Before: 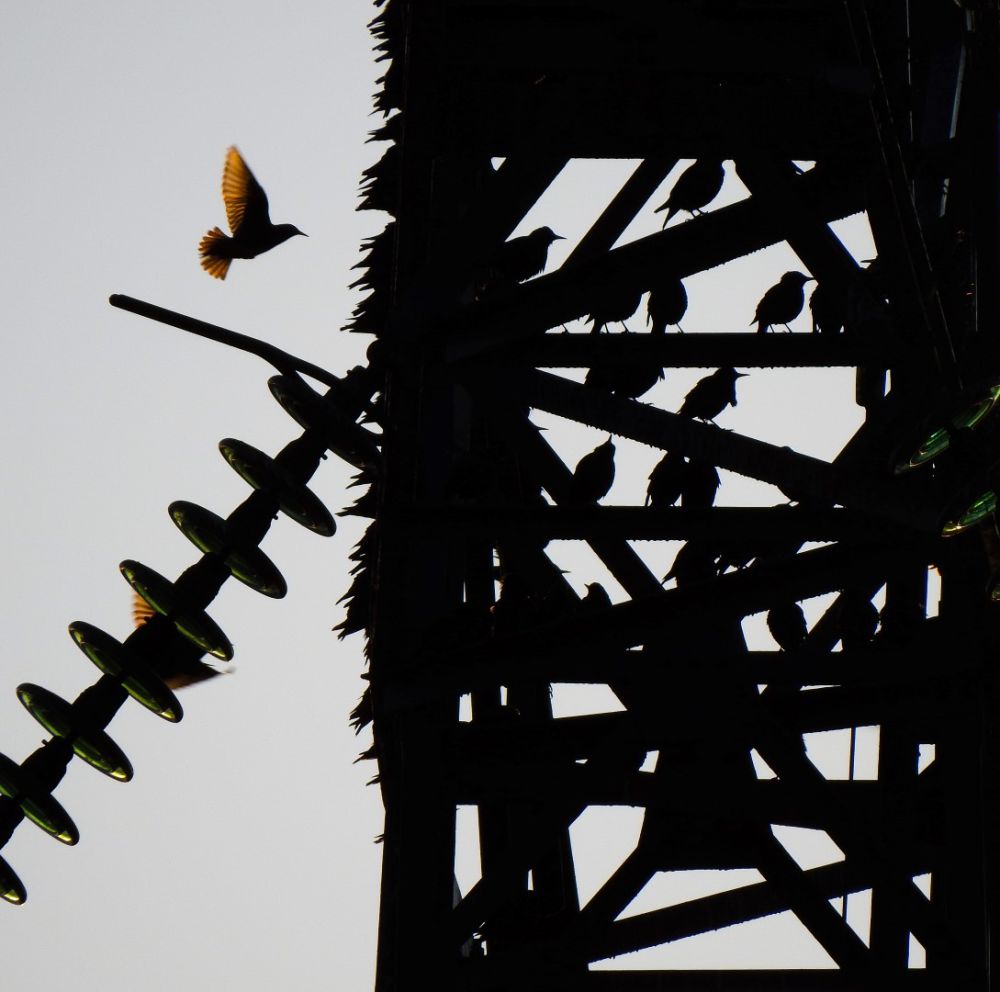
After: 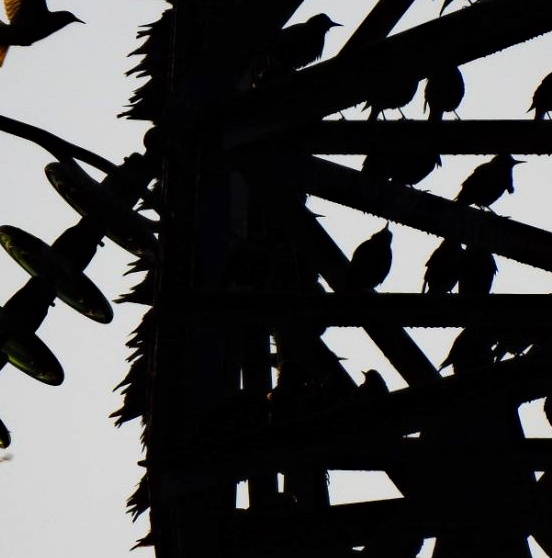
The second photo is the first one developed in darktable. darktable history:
local contrast: mode bilateral grid, contrast 21, coarseness 51, detail 132%, midtone range 0.2
crop and rotate: left 22.319%, top 21.621%, right 22.456%, bottom 22.125%
haze removal: compatibility mode true, adaptive false
